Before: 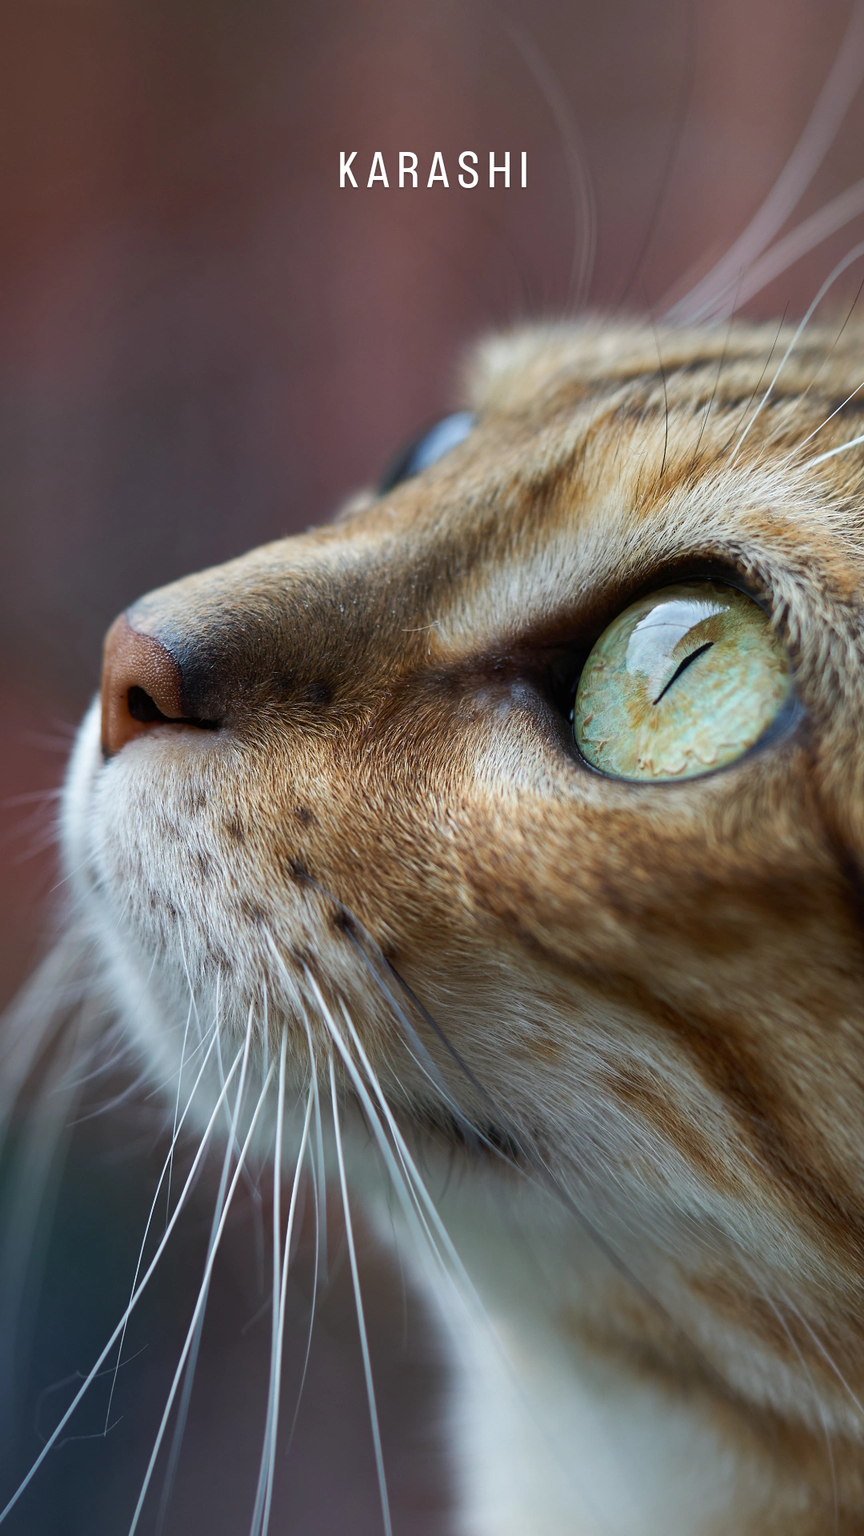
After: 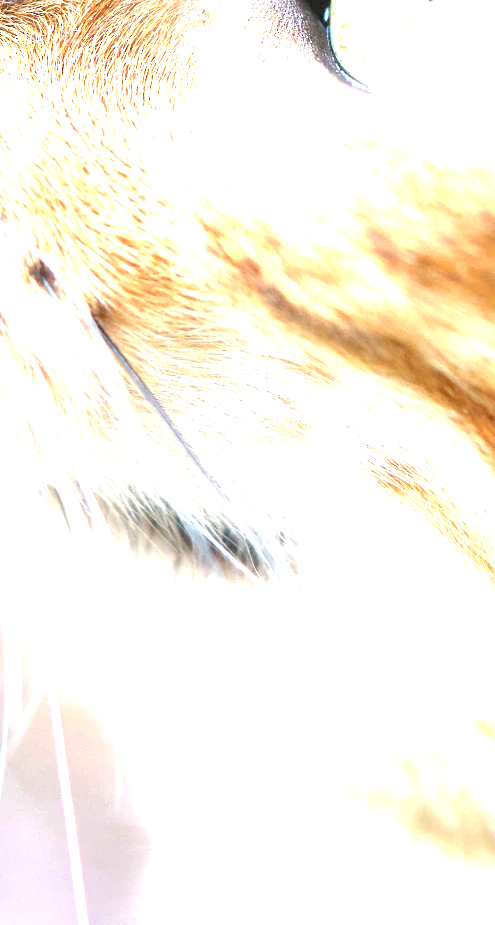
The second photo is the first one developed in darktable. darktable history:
crop: left 35.948%, top 45.794%, right 18.142%, bottom 5.996%
exposure: black level correction 0, exposure 4.043 EV, compensate highlight preservation false
